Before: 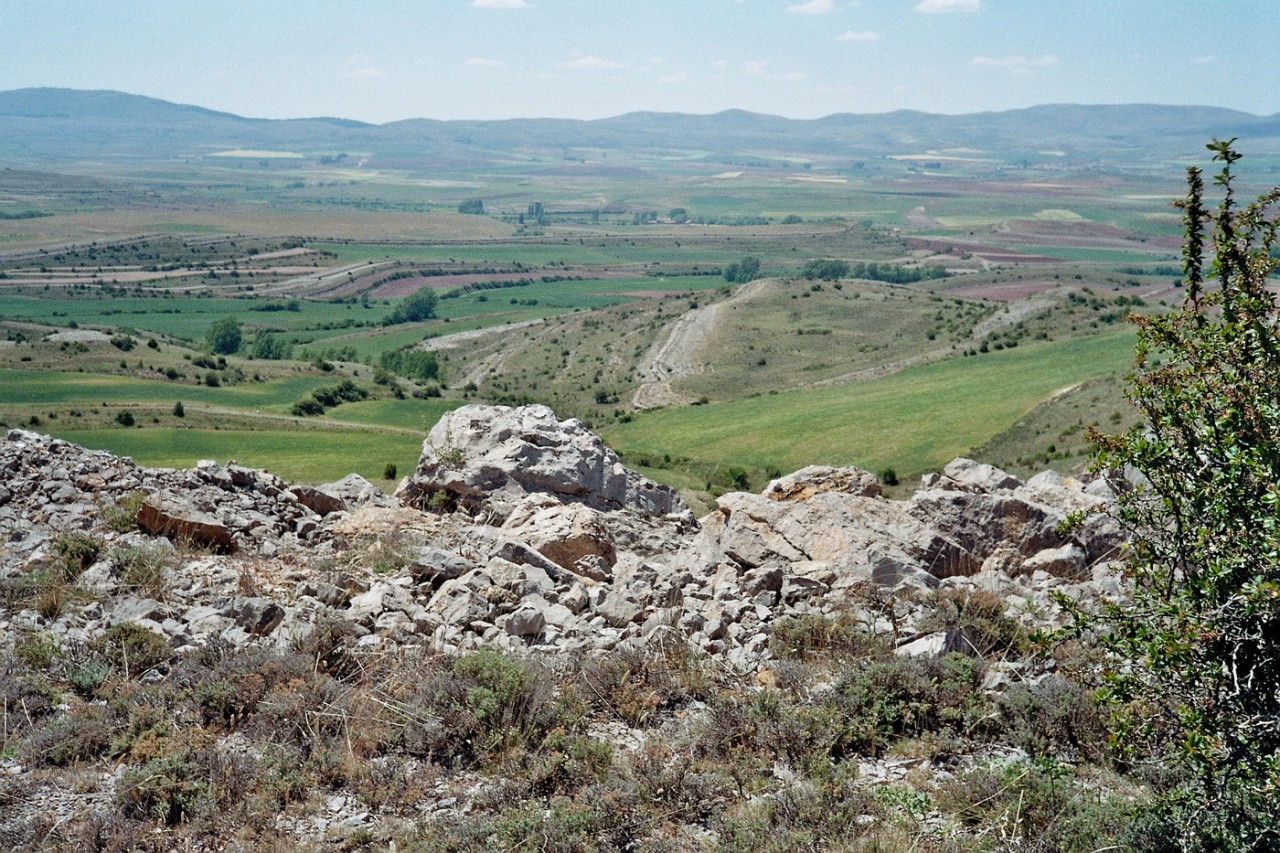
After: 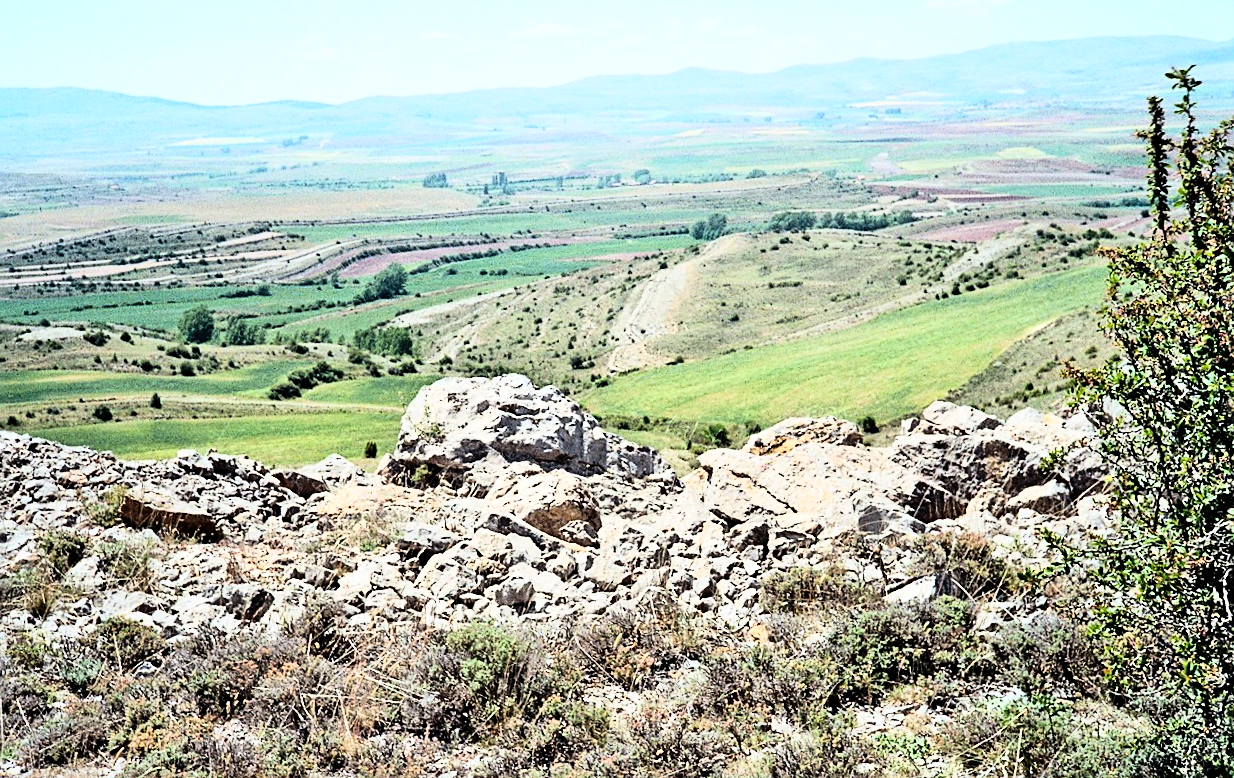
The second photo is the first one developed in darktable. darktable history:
rgb curve: curves: ch0 [(0, 0) (0.21, 0.15) (0.24, 0.21) (0.5, 0.75) (0.75, 0.96) (0.89, 0.99) (1, 1)]; ch1 [(0, 0.02) (0.21, 0.13) (0.25, 0.2) (0.5, 0.67) (0.75, 0.9) (0.89, 0.97) (1, 1)]; ch2 [(0, 0.02) (0.21, 0.13) (0.25, 0.2) (0.5, 0.67) (0.75, 0.9) (0.89, 0.97) (1, 1)], compensate middle gray true
rotate and perspective: rotation -3.52°, crop left 0.036, crop right 0.964, crop top 0.081, crop bottom 0.919
sharpen: on, module defaults
